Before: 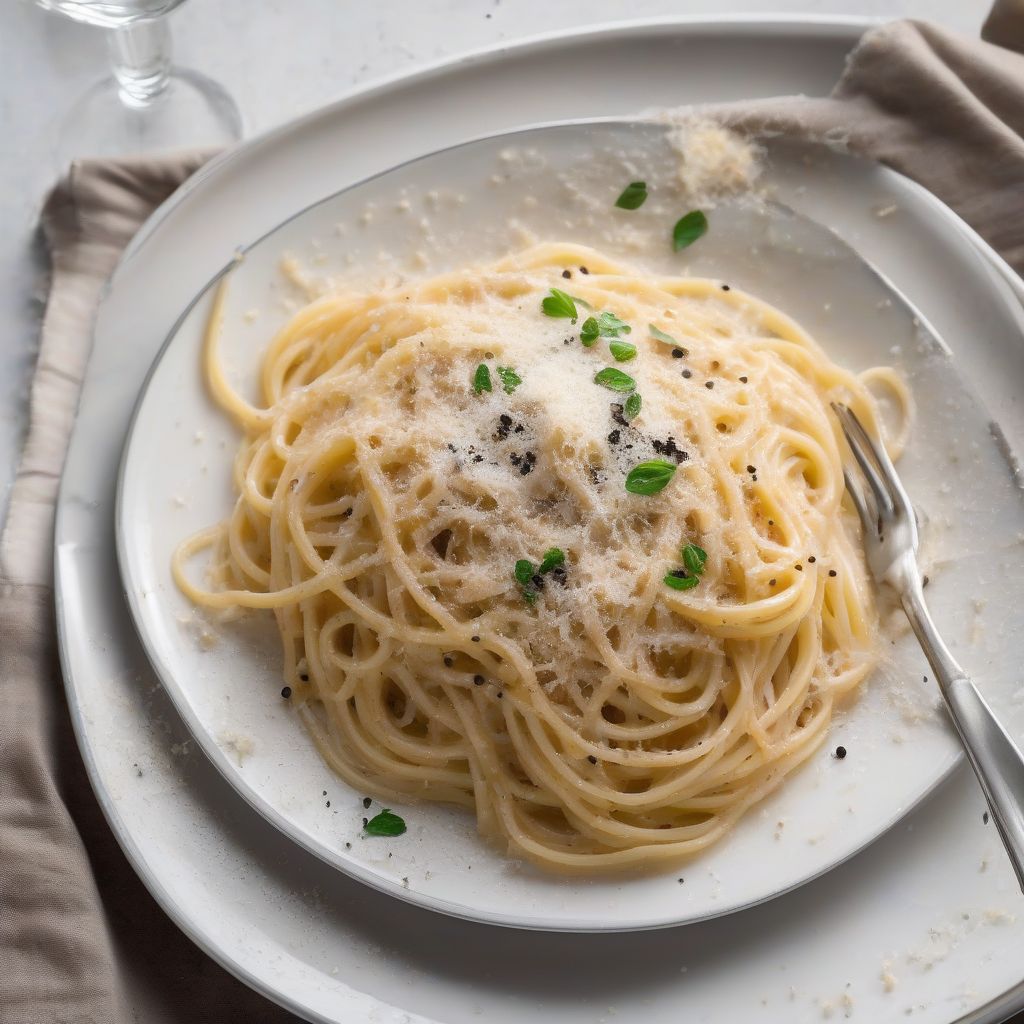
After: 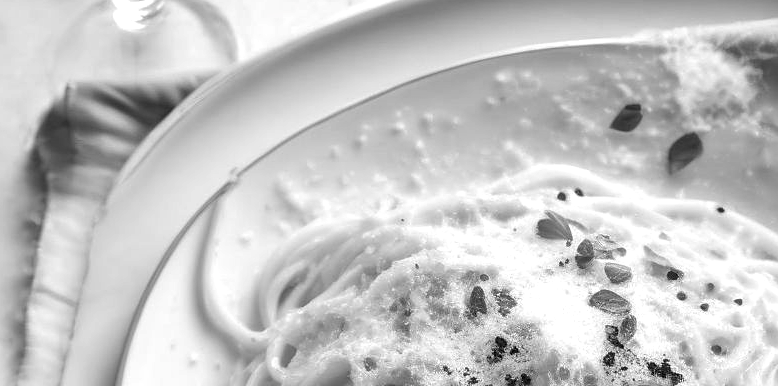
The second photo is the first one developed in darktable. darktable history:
contrast brightness saturation: contrast 0.042, saturation 0.162
crop: left 0.581%, top 7.646%, right 23.397%, bottom 54.628%
local contrast: on, module defaults
sharpen: amount 0.218
color calibration: output gray [0.28, 0.41, 0.31, 0], x 0.372, y 0.386, temperature 4286.47 K, gamut compression 2.98
color balance rgb: linear chroma grading › global chroma 0.399%, perceptual saturation grading › global saturation 20%, perceptual saturation grading › highlights -25.206%, perceptual saturation grading › shadows 24.122%, perceptual brilliance grading › global brilliance 10.971%, global vibrance 44.167%
